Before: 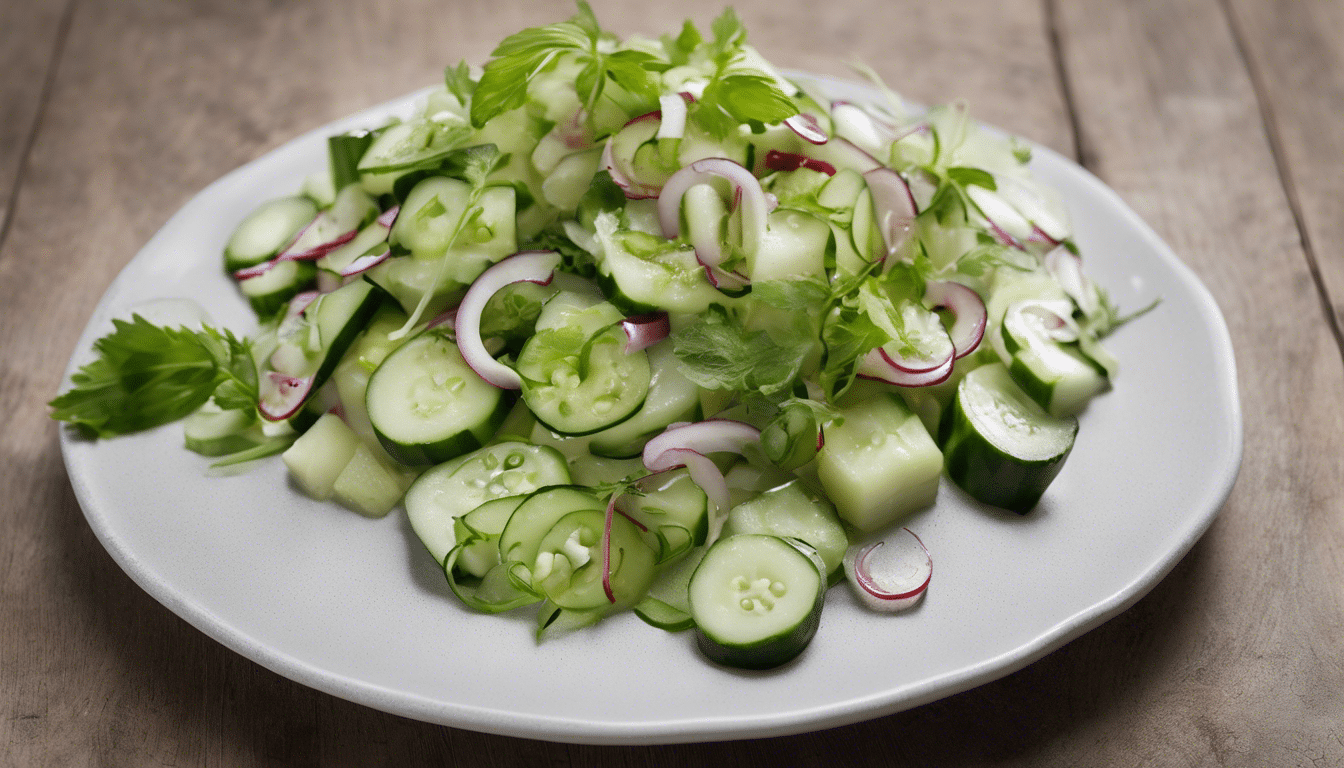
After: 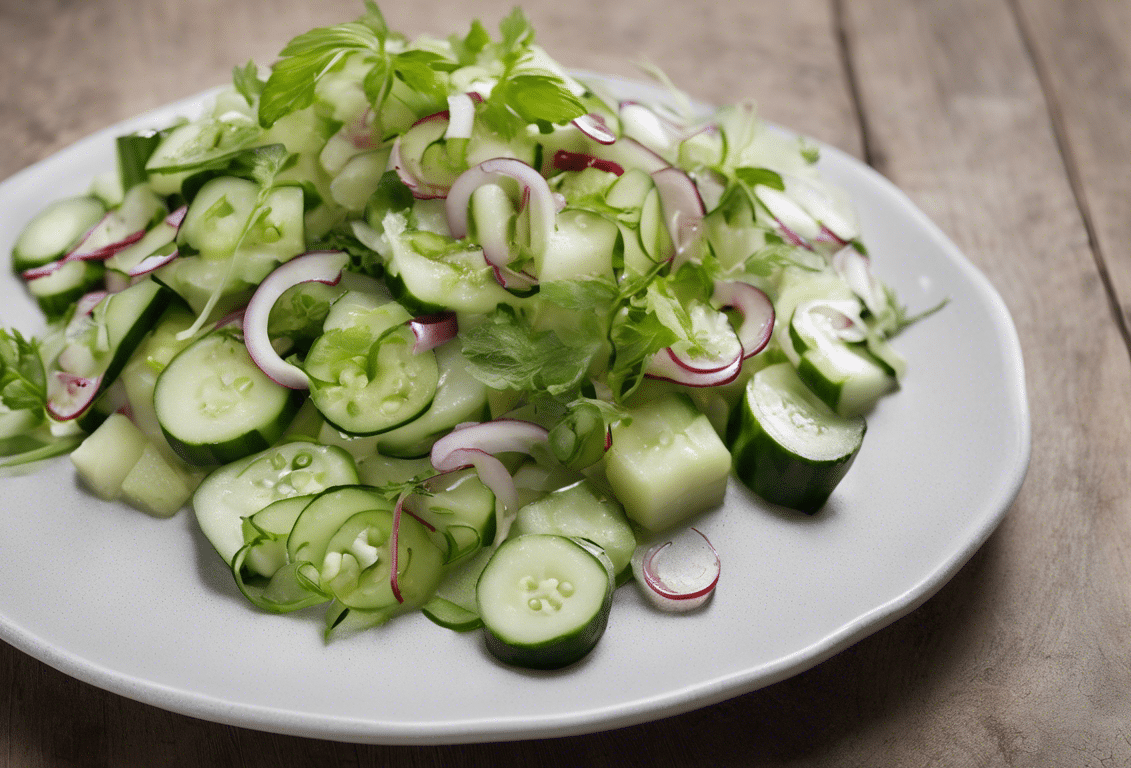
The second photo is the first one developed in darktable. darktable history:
crop: left 15.843%
